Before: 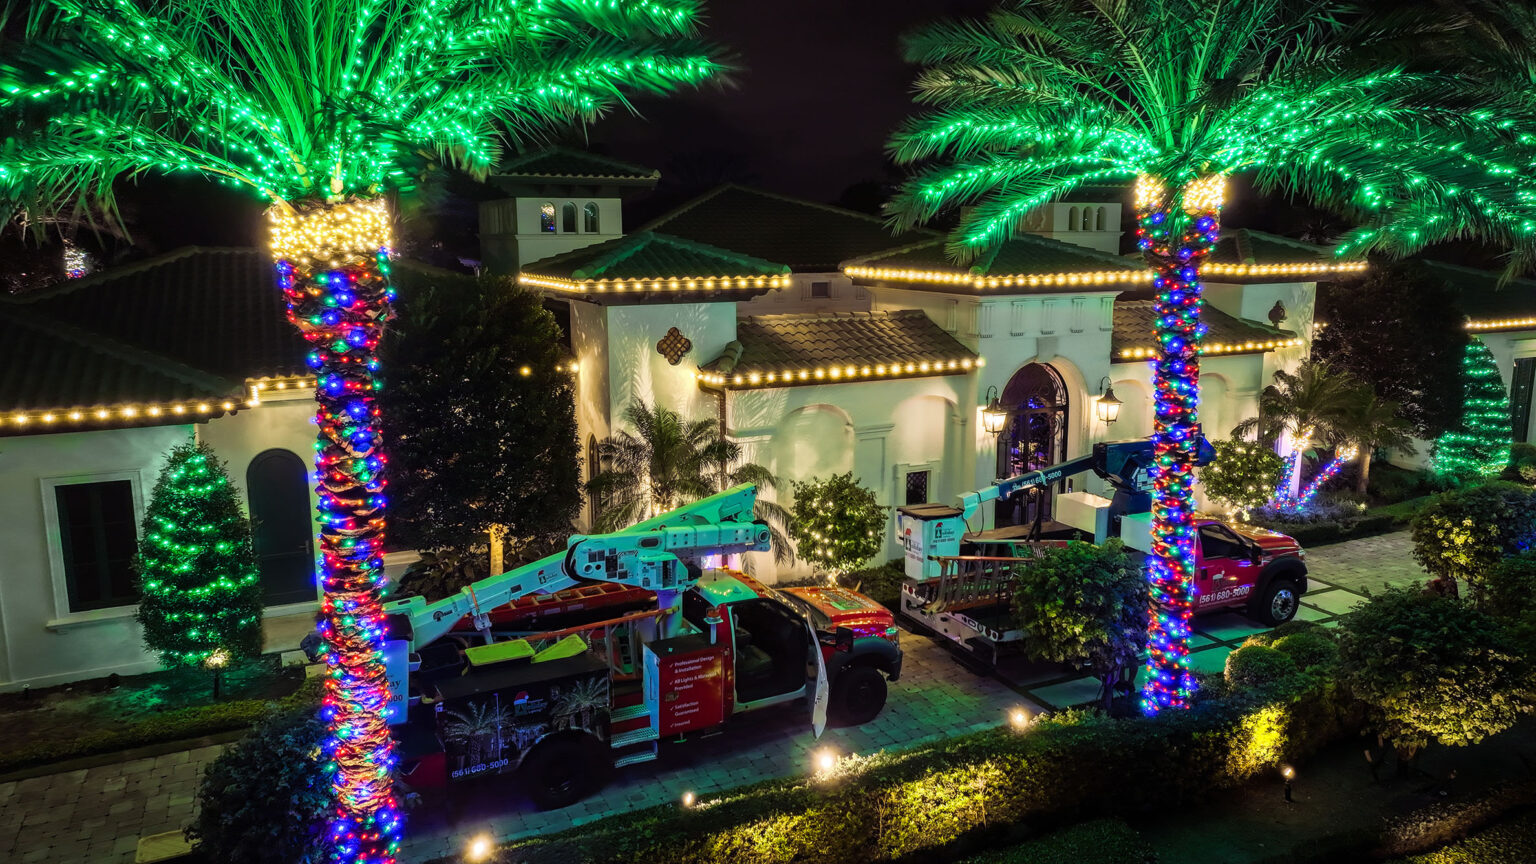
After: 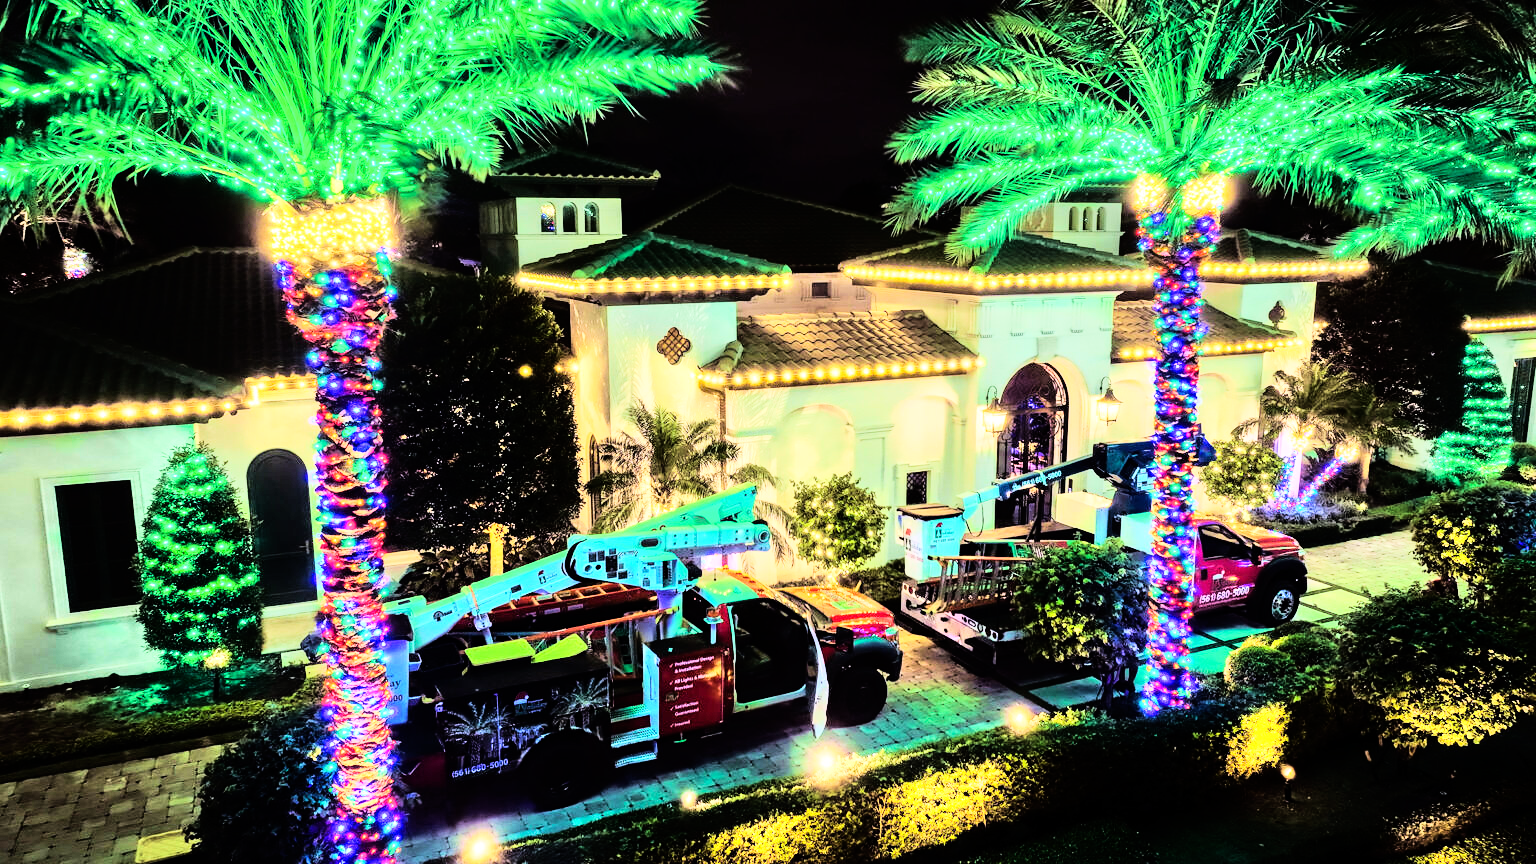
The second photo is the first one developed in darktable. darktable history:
tone equalizer: -7 EV 0.15 EV, -6 EV 0.6 EV, -5 EV 1.15 EV, -4 EV 1.33 EV, -3 EV 1.15 EV, -2 EV 0.6 EV, -1 EV 0.15 EV, mask exposure compensation -0.5 EV
rgb curve: curves: ch0 [(0, 0) (0.21, 0.15) (0.24, 0.21) (0.5, 0.75) (0.75, 0.96) (0.89, 0.99) (1, 1)]; ch1 [(0, 0.02) (0.21, 0.13) (0.25, 0.2) (0.5, 0.67) (0.75, 0.9) (0.89, 0.97) (1, 1)]; ch2 [(0, 0.02) (0.21, 0.13) (0.25, 0.2) (0.5, 0.67) (0.75, 0.9) (0.89, 0.97) (1, 1)], compensate middle gray true
velvia: on, module defaults
